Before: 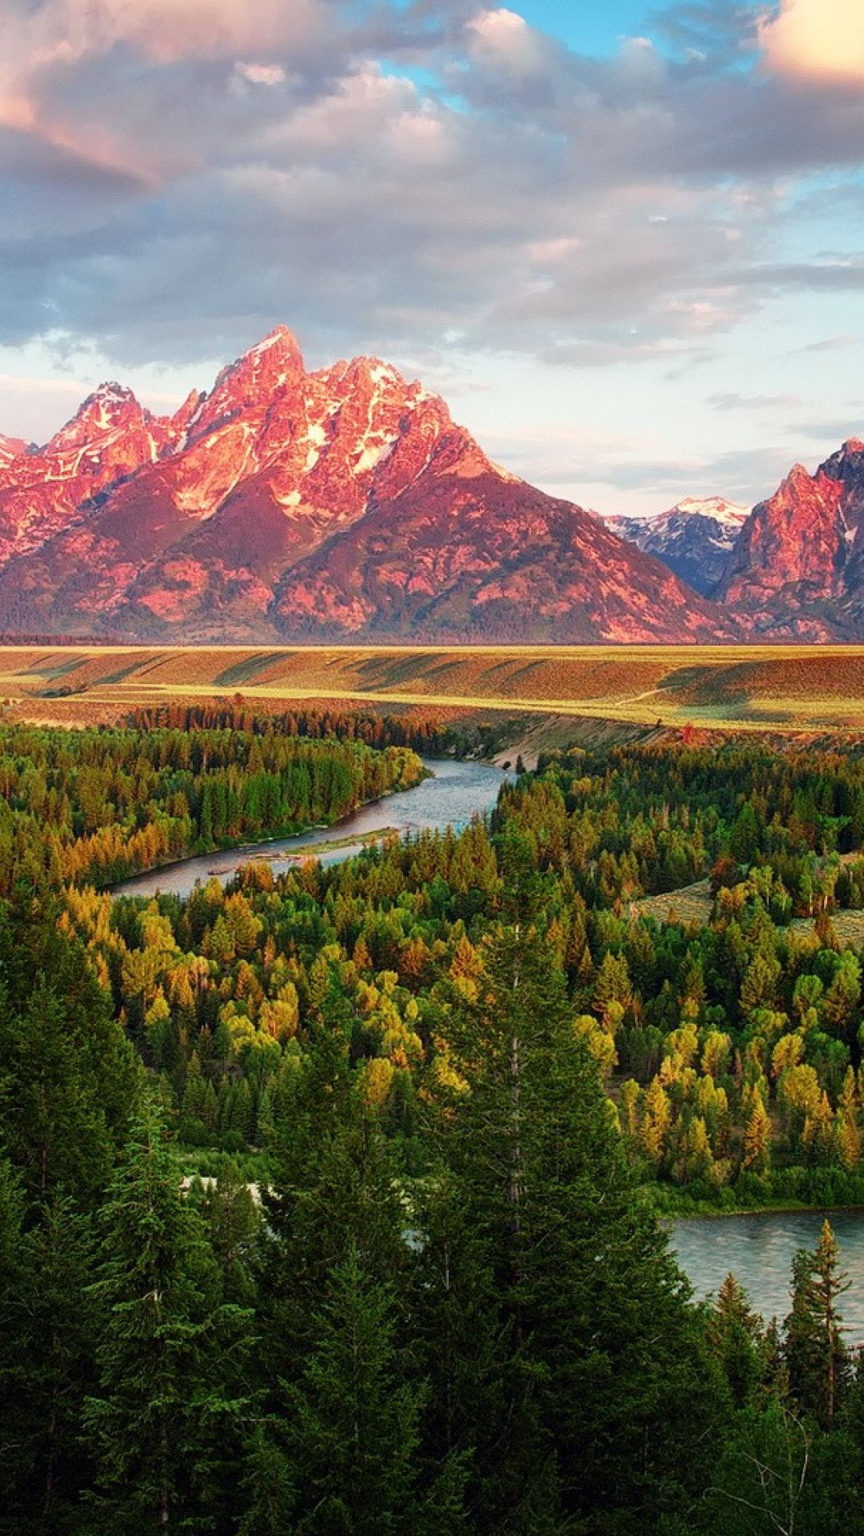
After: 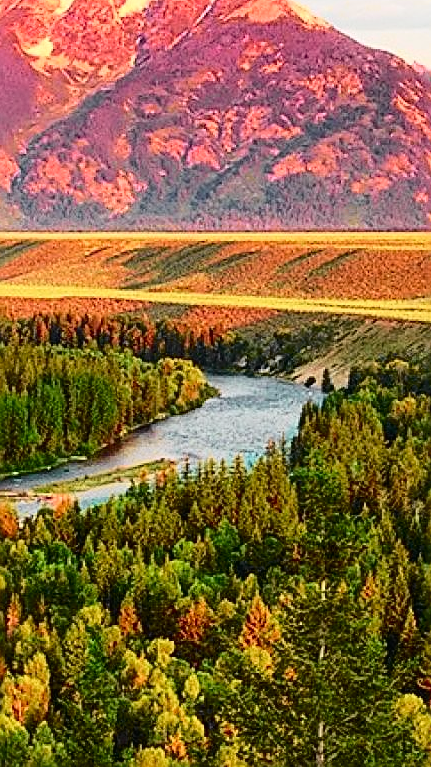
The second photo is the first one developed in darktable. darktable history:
sharpen: amount 0.75
crop: left 30%, top 30%, right 30%, bottom 30%
tone curve: curves: ch0 [(0, 0.012) (0.037, 0.03) (0.123, 0.092) (0.19, 0.157) (0.269, 0.27) (0.48, 0.57) (0.595, 0.695) (0.718, 0.823) (0.855, 0.913) (1, 0.982)]; ch1 [(0, 0) (0.243, 0.245) (0.422, 0.415) (0.493, 0.495) (0.508, 0.506) (0.536, 0.542) (0.569, 0.611) (0.611, 0.662) (0.769, 0.807) (1, 1)]; ch2 [(0, 0) (0.249, 0.216) (0.349, 0.321) (0.424, 0.442) (0.476, 0.483) (0.498, 0.499) (0.517, 0.519) (0.532, 0.56) (0.569, 0.624) (0.614, 0.667) (0.706, 0.757) (0.808, 0.809) (0.991, 0.968)], color space Lab, independent channels, preserve colors none
